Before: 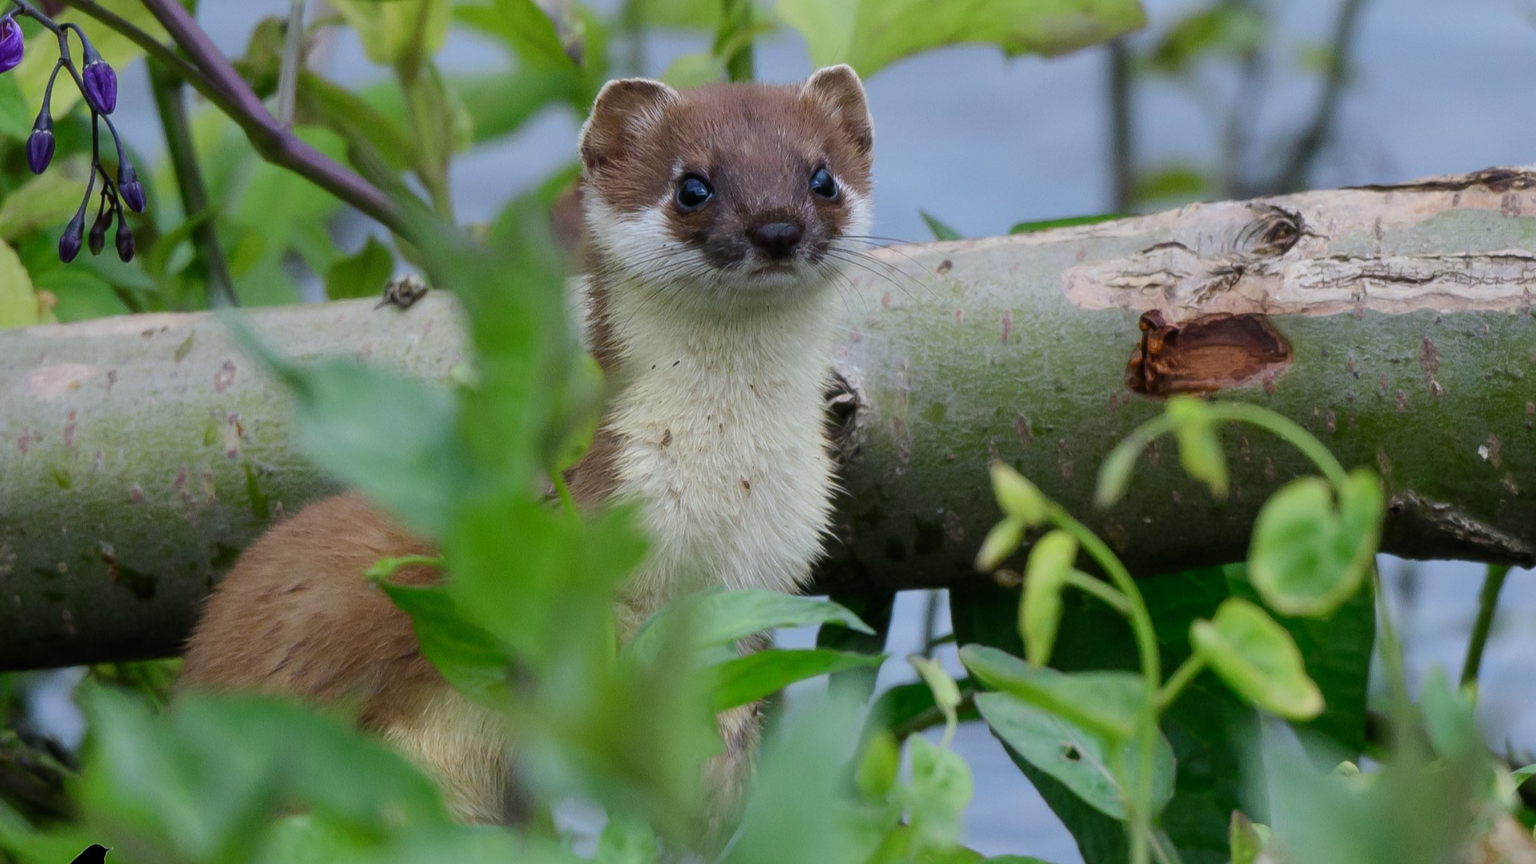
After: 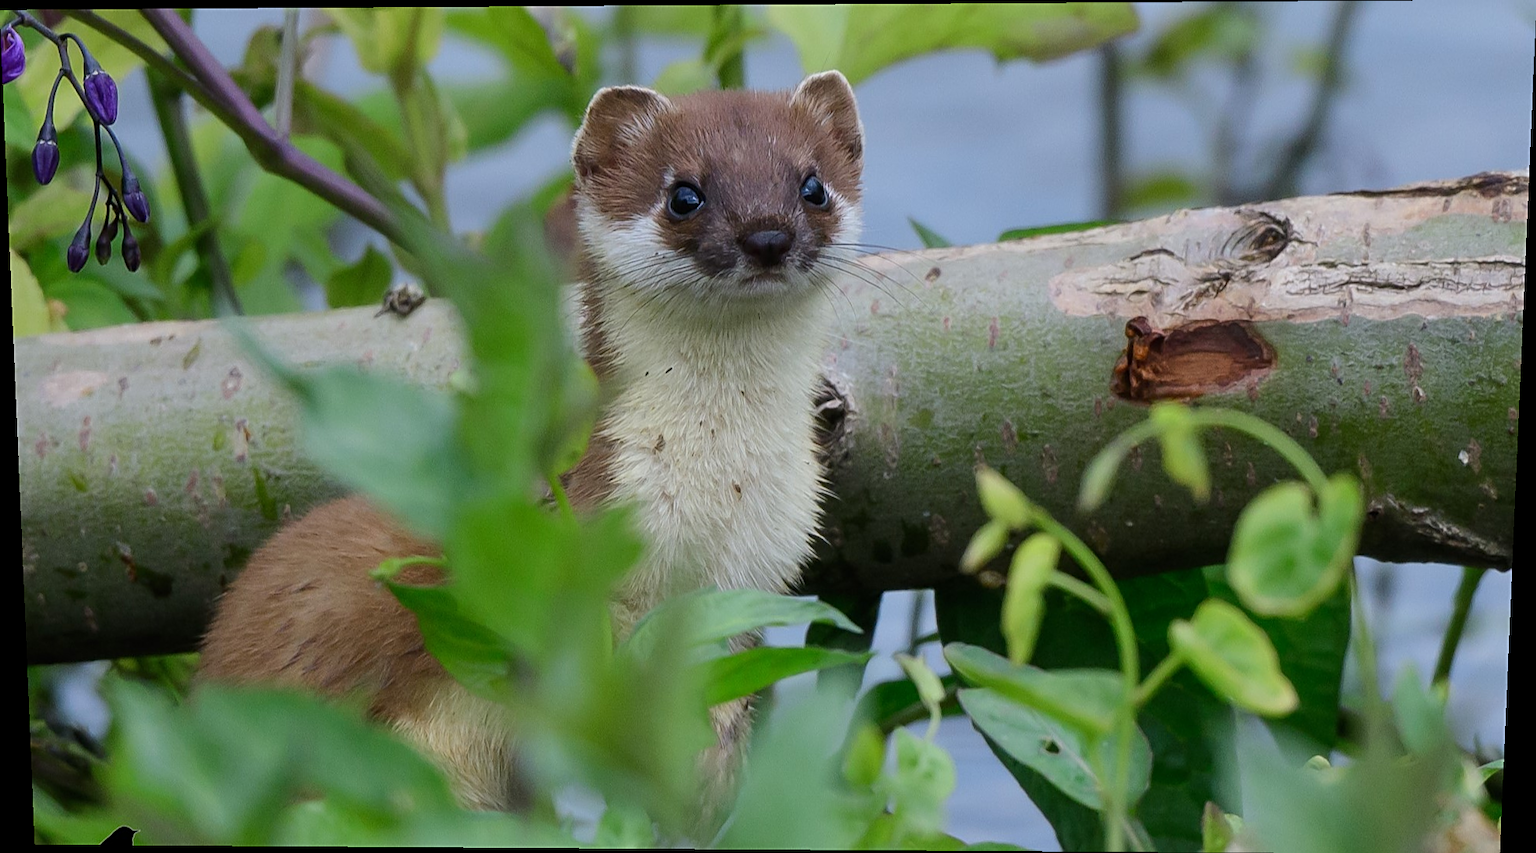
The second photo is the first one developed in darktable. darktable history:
rotate and perspective: lens shift (vertical) 0.048, lens shift (horizontal) -0.024, automatic cropping off
sharpen: on, module defaults
